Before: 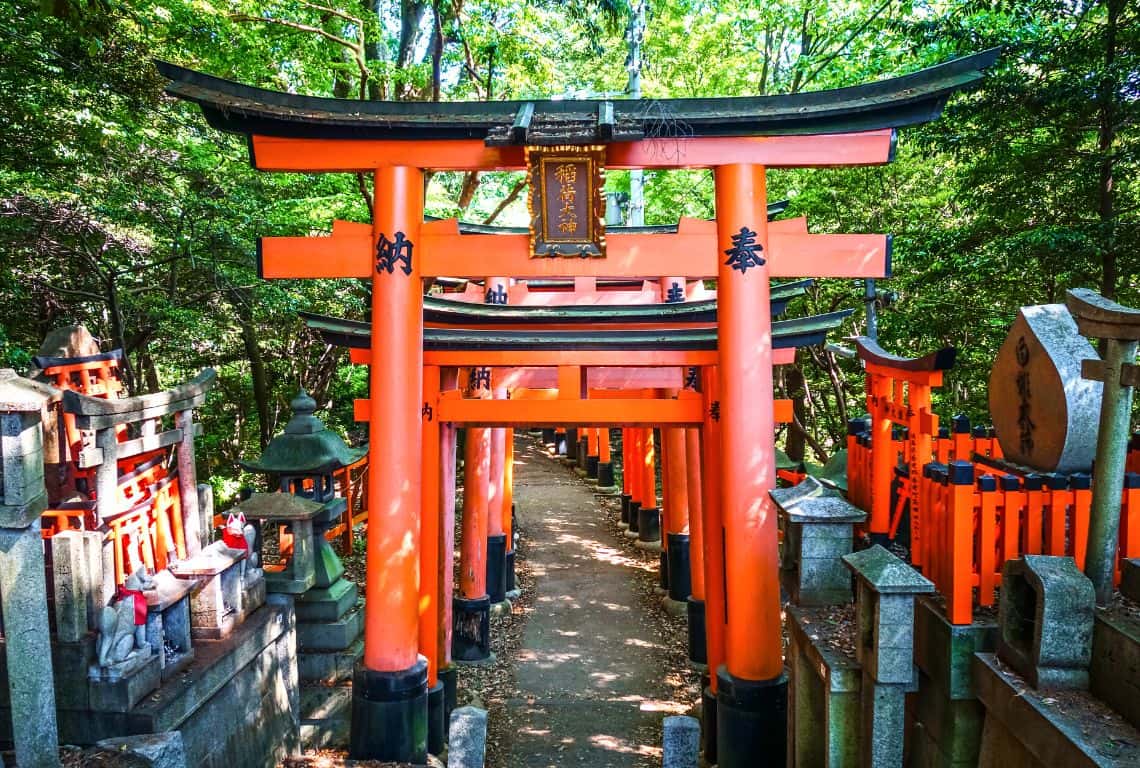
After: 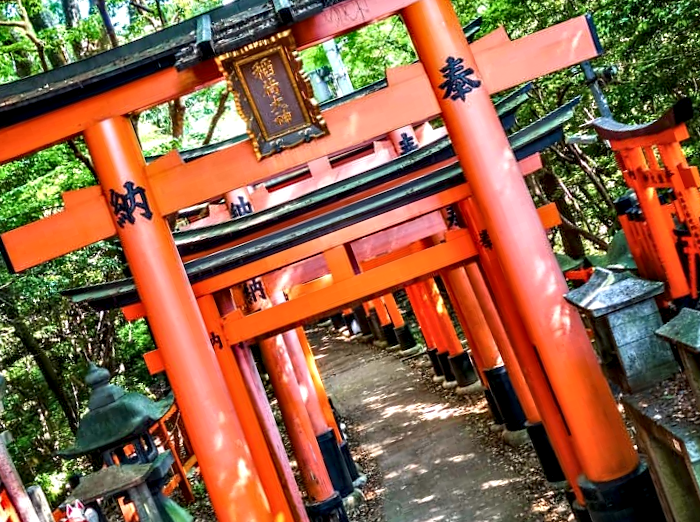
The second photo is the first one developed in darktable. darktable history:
crop and rotate: angle 20.39°, left 6.718%, right 3.938%, bottom 1.066%
contrast equalizer: octaves 7, y [[0.586, 0.584, 0.576, 0.565, 0.552, 0.539], [0.5 ×6], [0.97, 0.959, 0.919, 0.859, 0.789, 0.717], [0 ×6], [0 ×6]]
